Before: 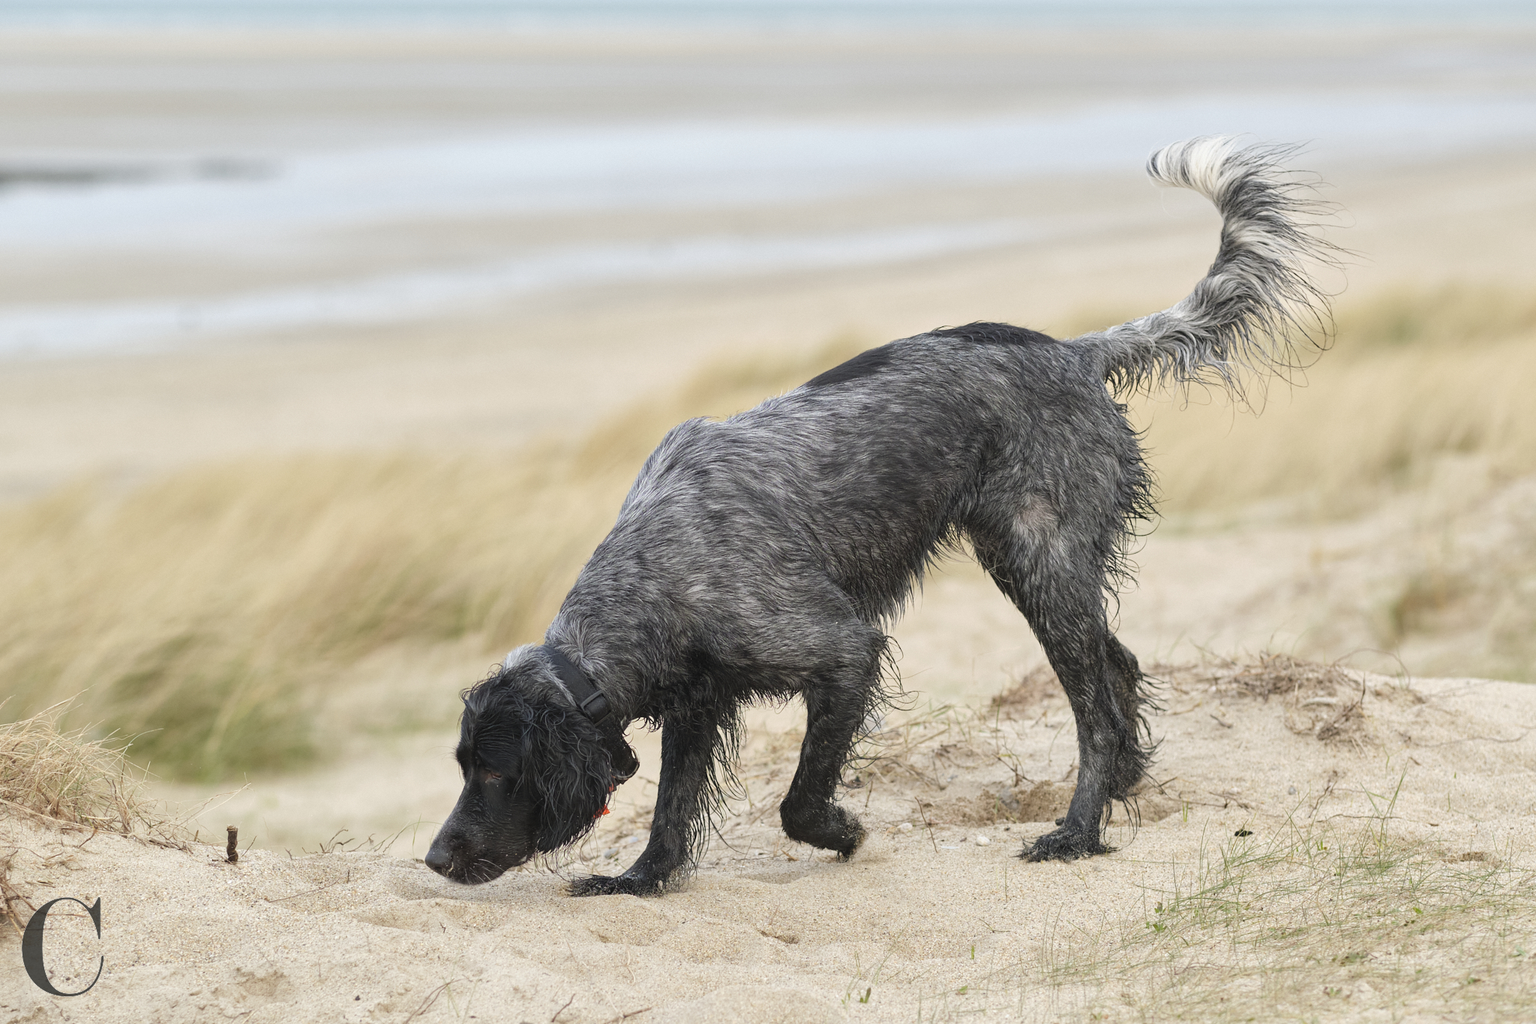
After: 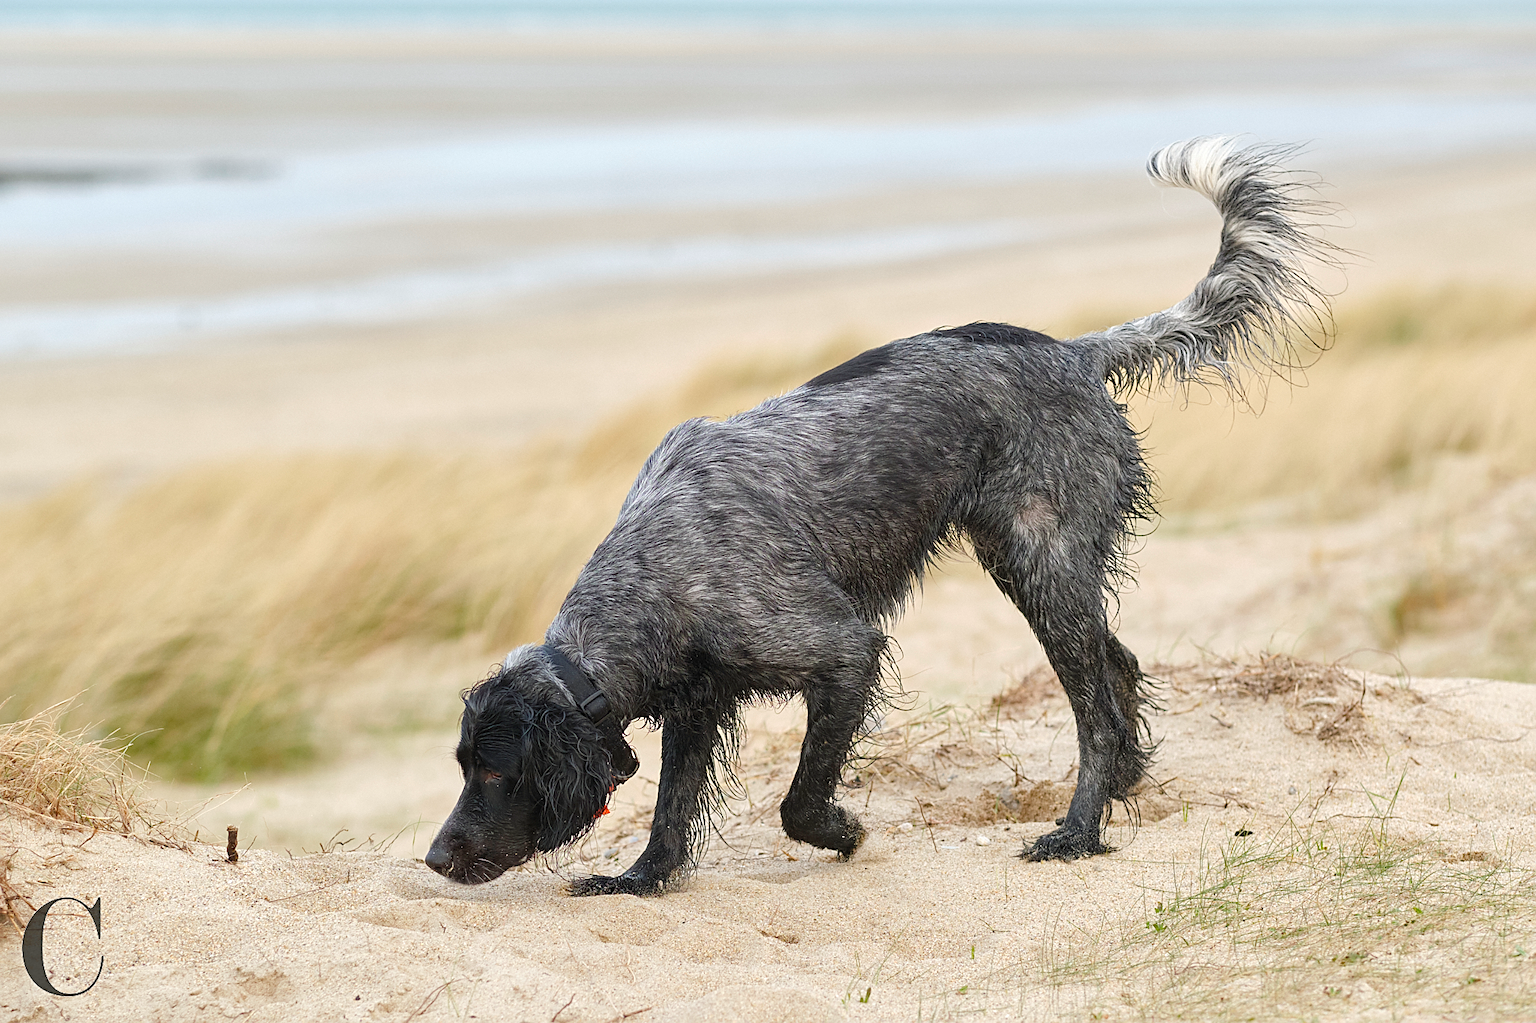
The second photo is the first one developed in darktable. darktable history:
sharpen: on, module defaults
color balance rgb: linear chroma grading › global chroma 8.12%, perceptual saturation grading › global saturation 9.07%, perceptual saturation grading › highlights -13.84%, perceptual saturation grading › mid-tones 14.88%, perceptual saturation grading › shadows 22.8%, perceptual brilliance grading › highlights 2.61%, global vibrance 12.07%
